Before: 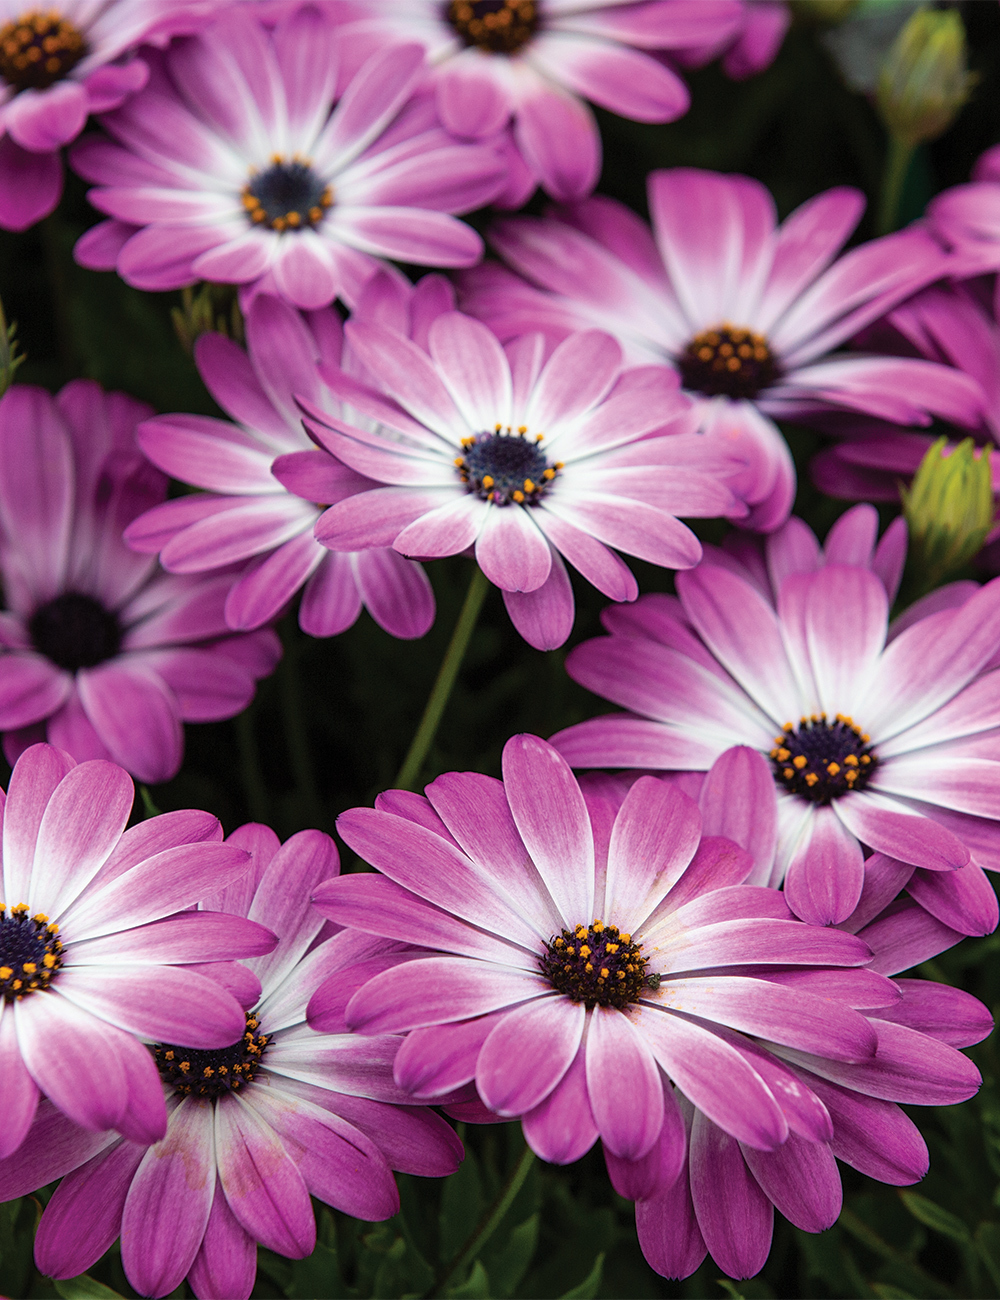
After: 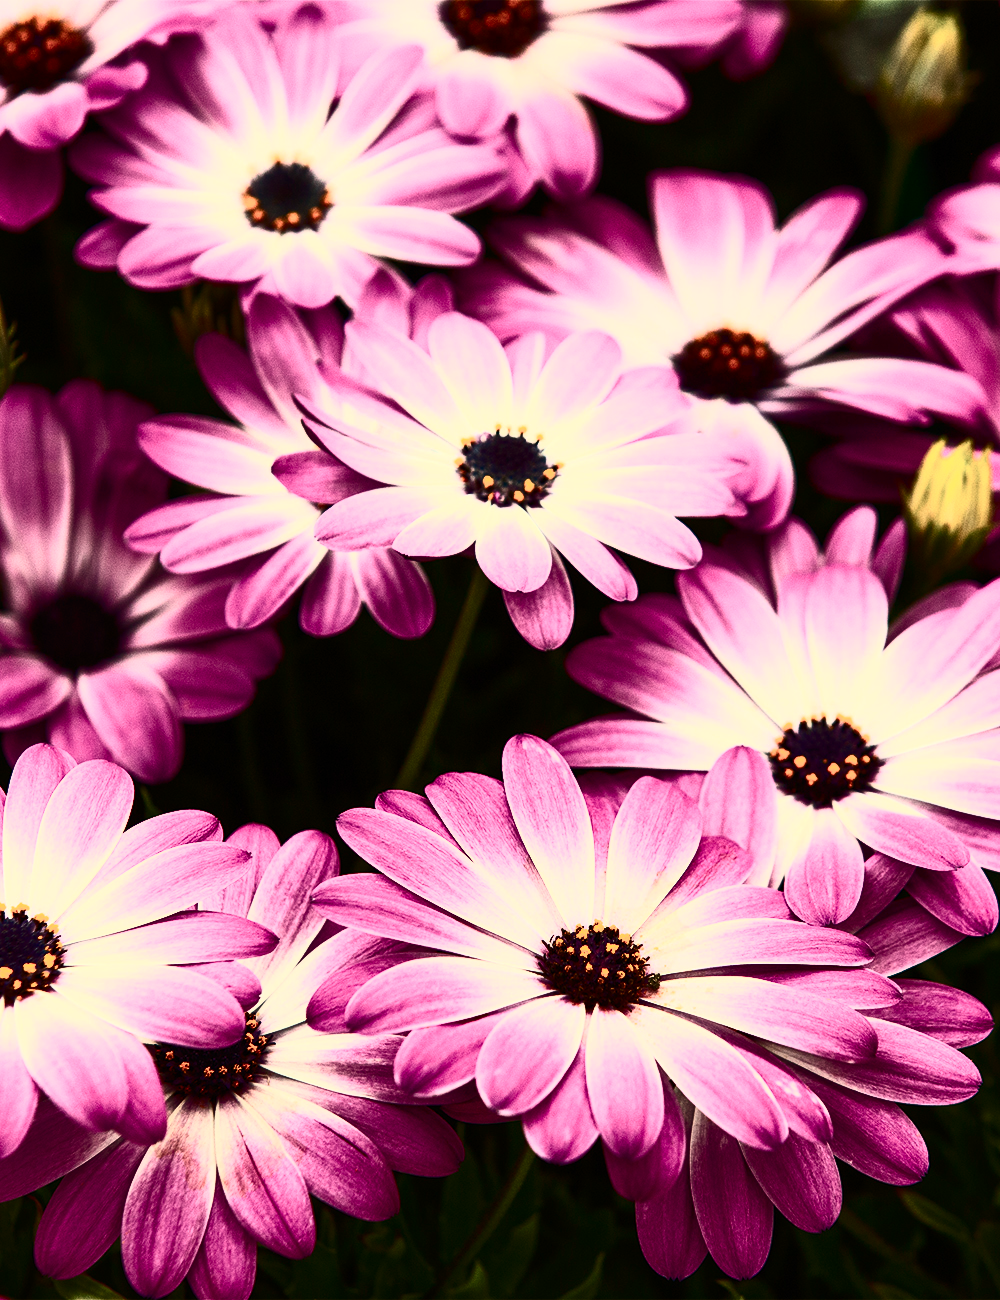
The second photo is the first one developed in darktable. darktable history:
contrast brightness saturation: contrast 0.93, brightness 0.2
color zones: curves: ch1 [(0.309, 0.524) (0.41, 0.329) (0.508, 0.509)]; ch2 [(0.25, 0.457) (0.75, 0.5)]
white balance: red 1.123, blue 0.83
